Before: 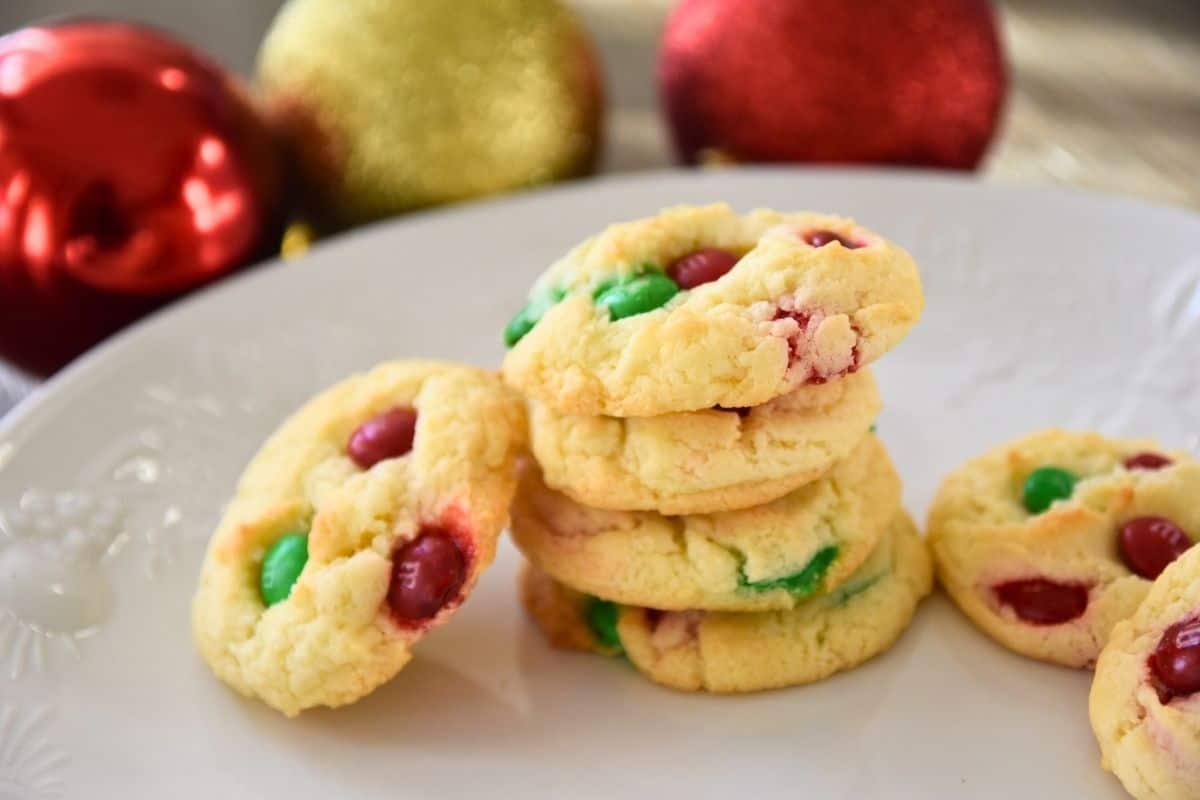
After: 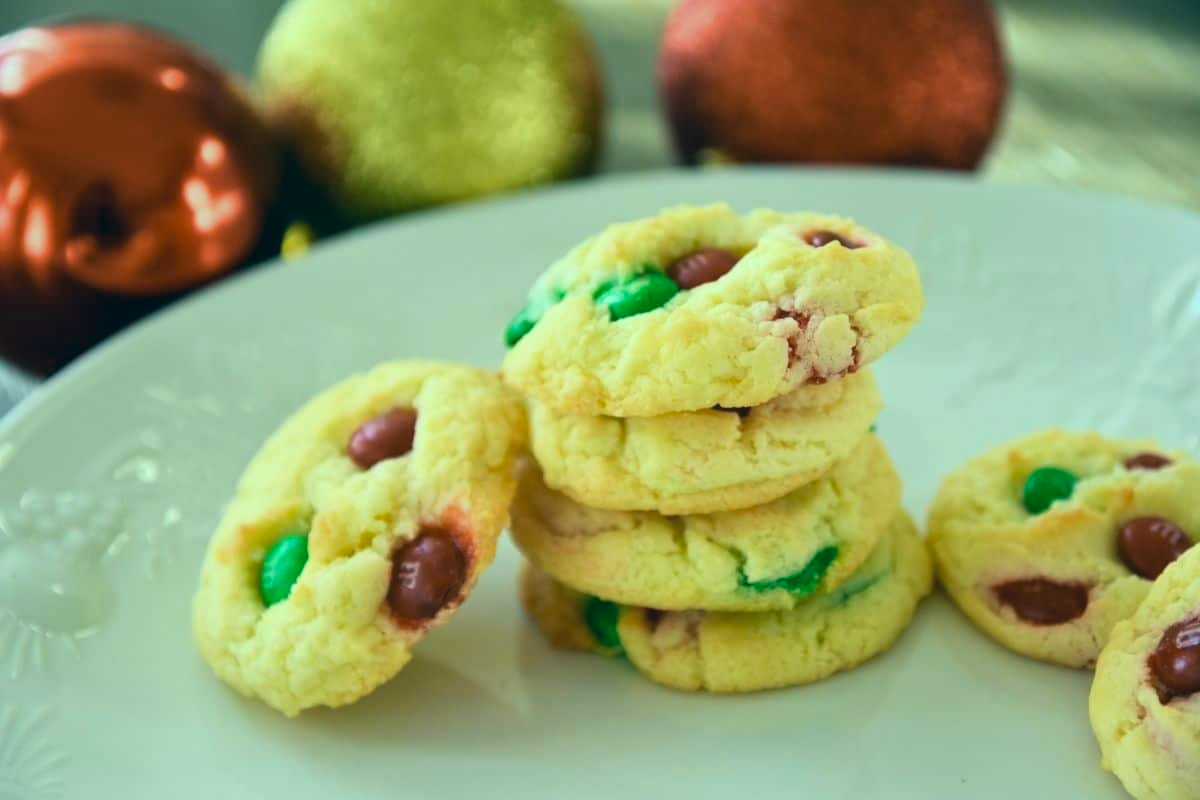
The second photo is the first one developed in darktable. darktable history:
color correction: highlights a* -19.81, highlights b* 9.8, shadows a* -20.77, shadows b* -10.21
